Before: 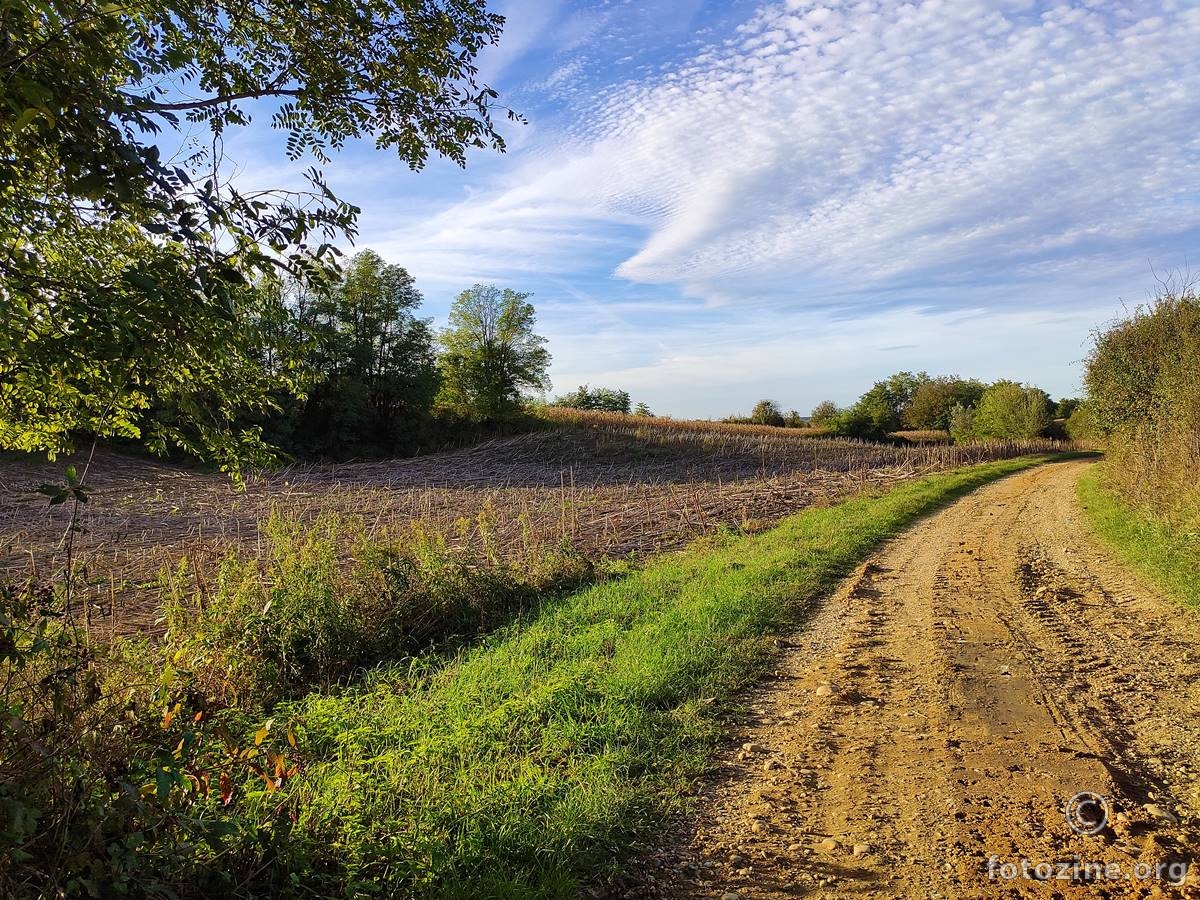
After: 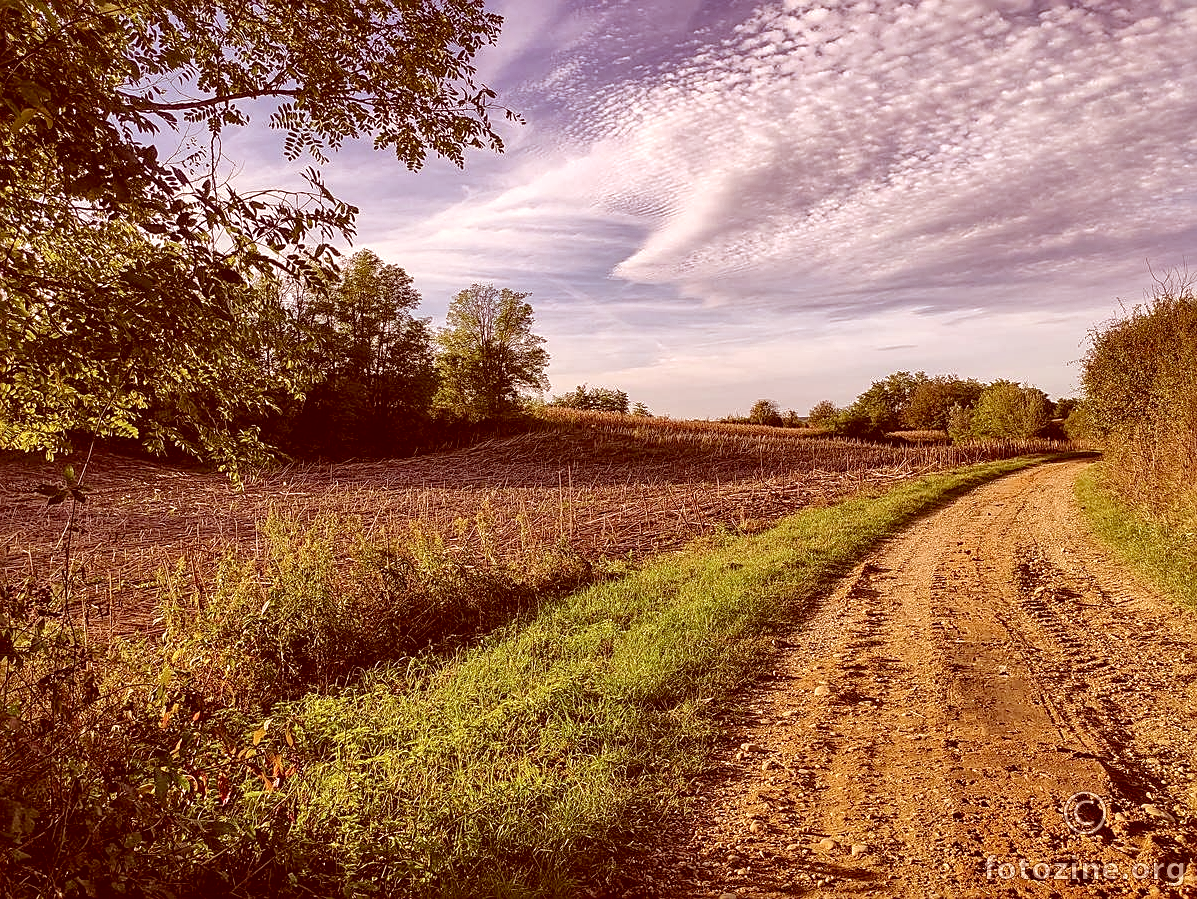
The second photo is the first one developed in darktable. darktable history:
color correction: highlights a* 9.07, highlights b* 8.47, shadows a* 39.36, shadows b* 39.59, saturation 0.779
sharpen: amount 0.499
exposure: exposure -0.04 EV, compensate highlight preservation false
shadows and highlights: radius 172.53, shadows 26.63, white point adjustment 2.98, highlights -67.95, highlights color adjustment 31.31%, soften with gaussian
local contrast: on, module defaults
contrast equalizer: octaves 7, y [[0.5 ×6], [0.5 ×6], [0.5, 0.5, 0.501, 0.545, 0.707, 0.863], [0 ×6], [0 ×6]]
tone equalizer: mask exposure compensation -0.512 EV
crop and rotate: left 0.178%, bottom 0.004%
